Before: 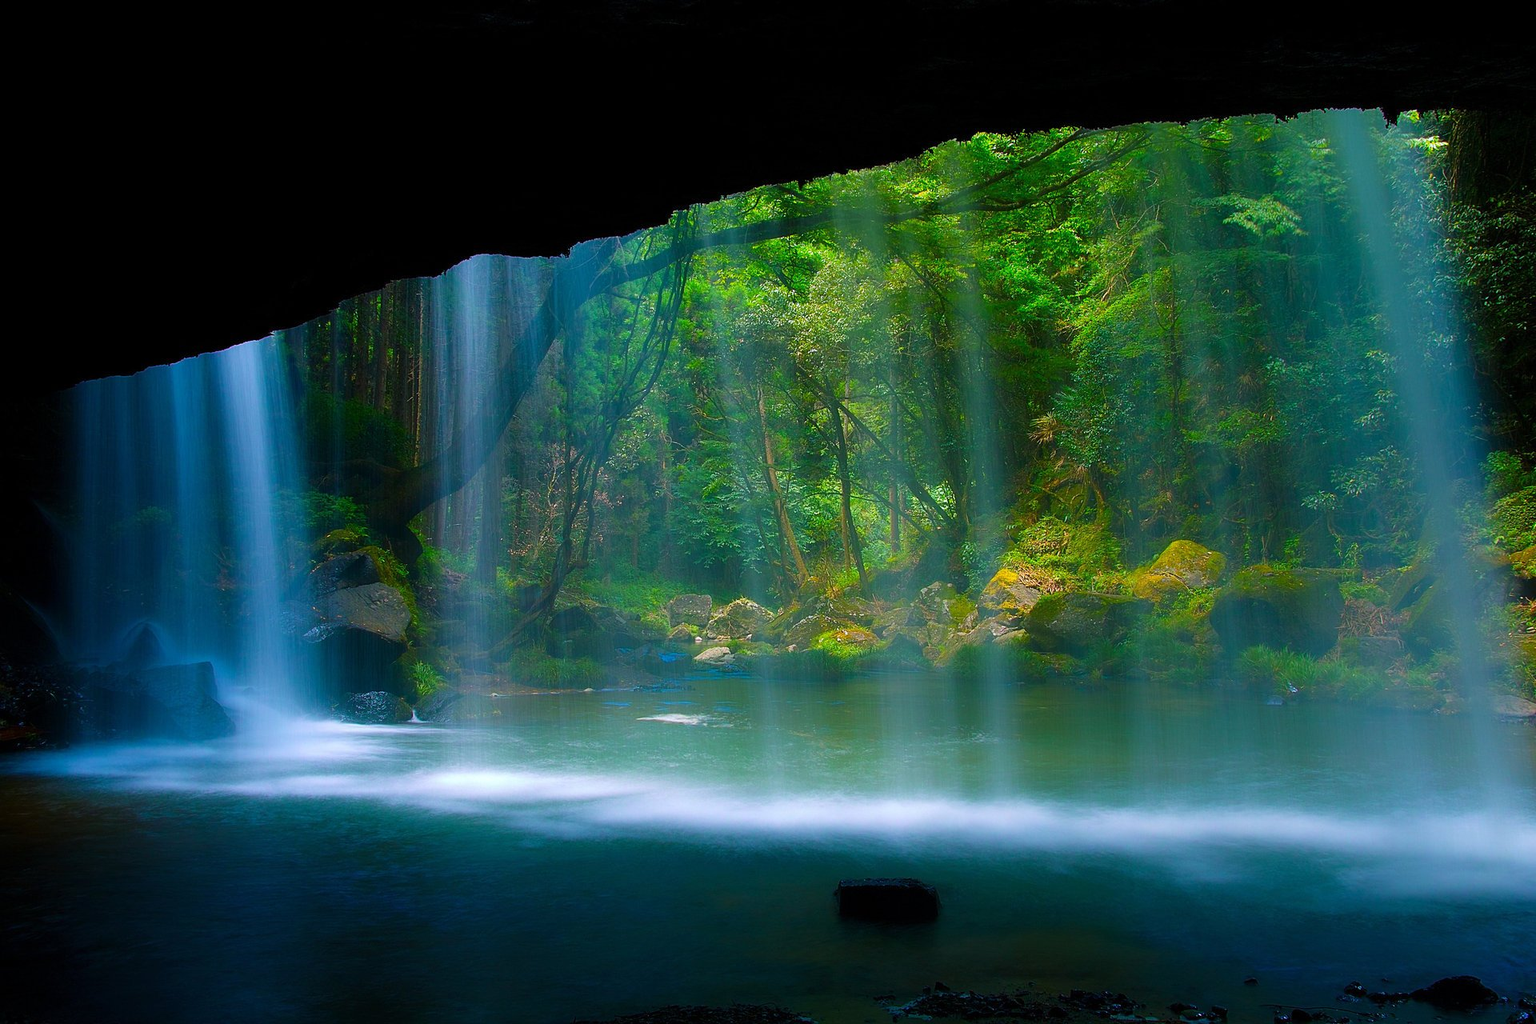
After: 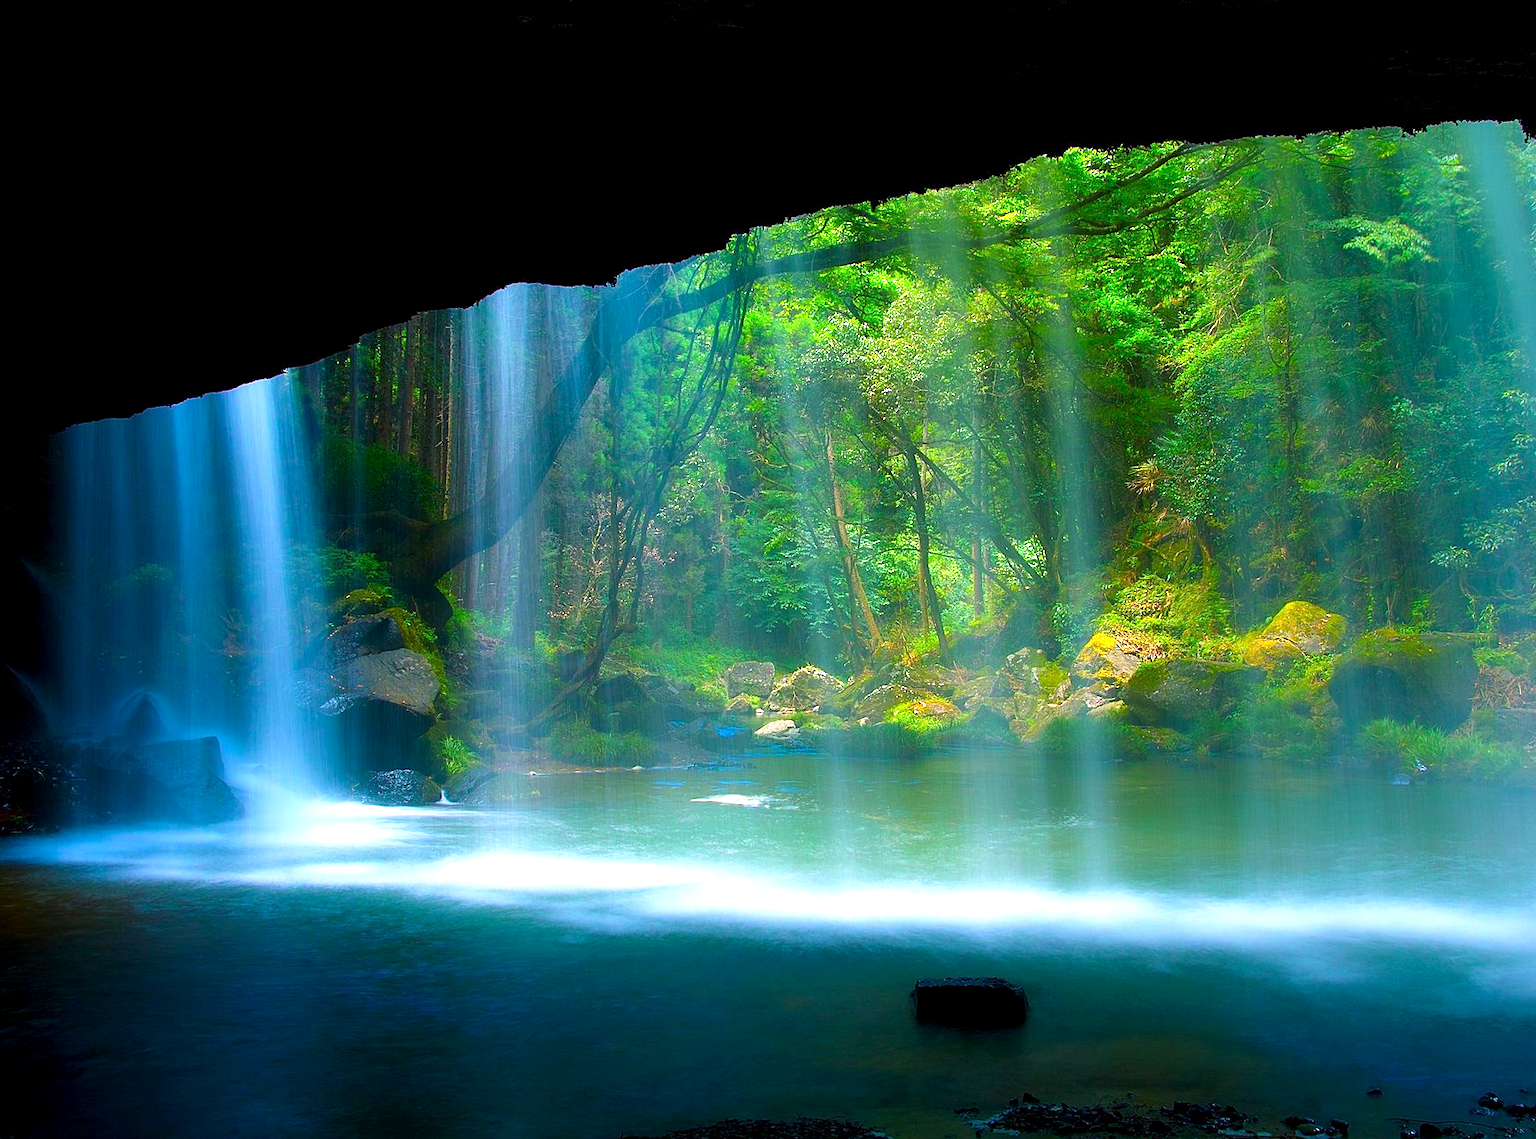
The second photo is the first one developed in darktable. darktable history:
crop and rotate: left 1.086%, right 9.05%
exposure: black level correction 0.002, exposure 1 EV, compensate exposure bias true, compensate highlight preservation false
